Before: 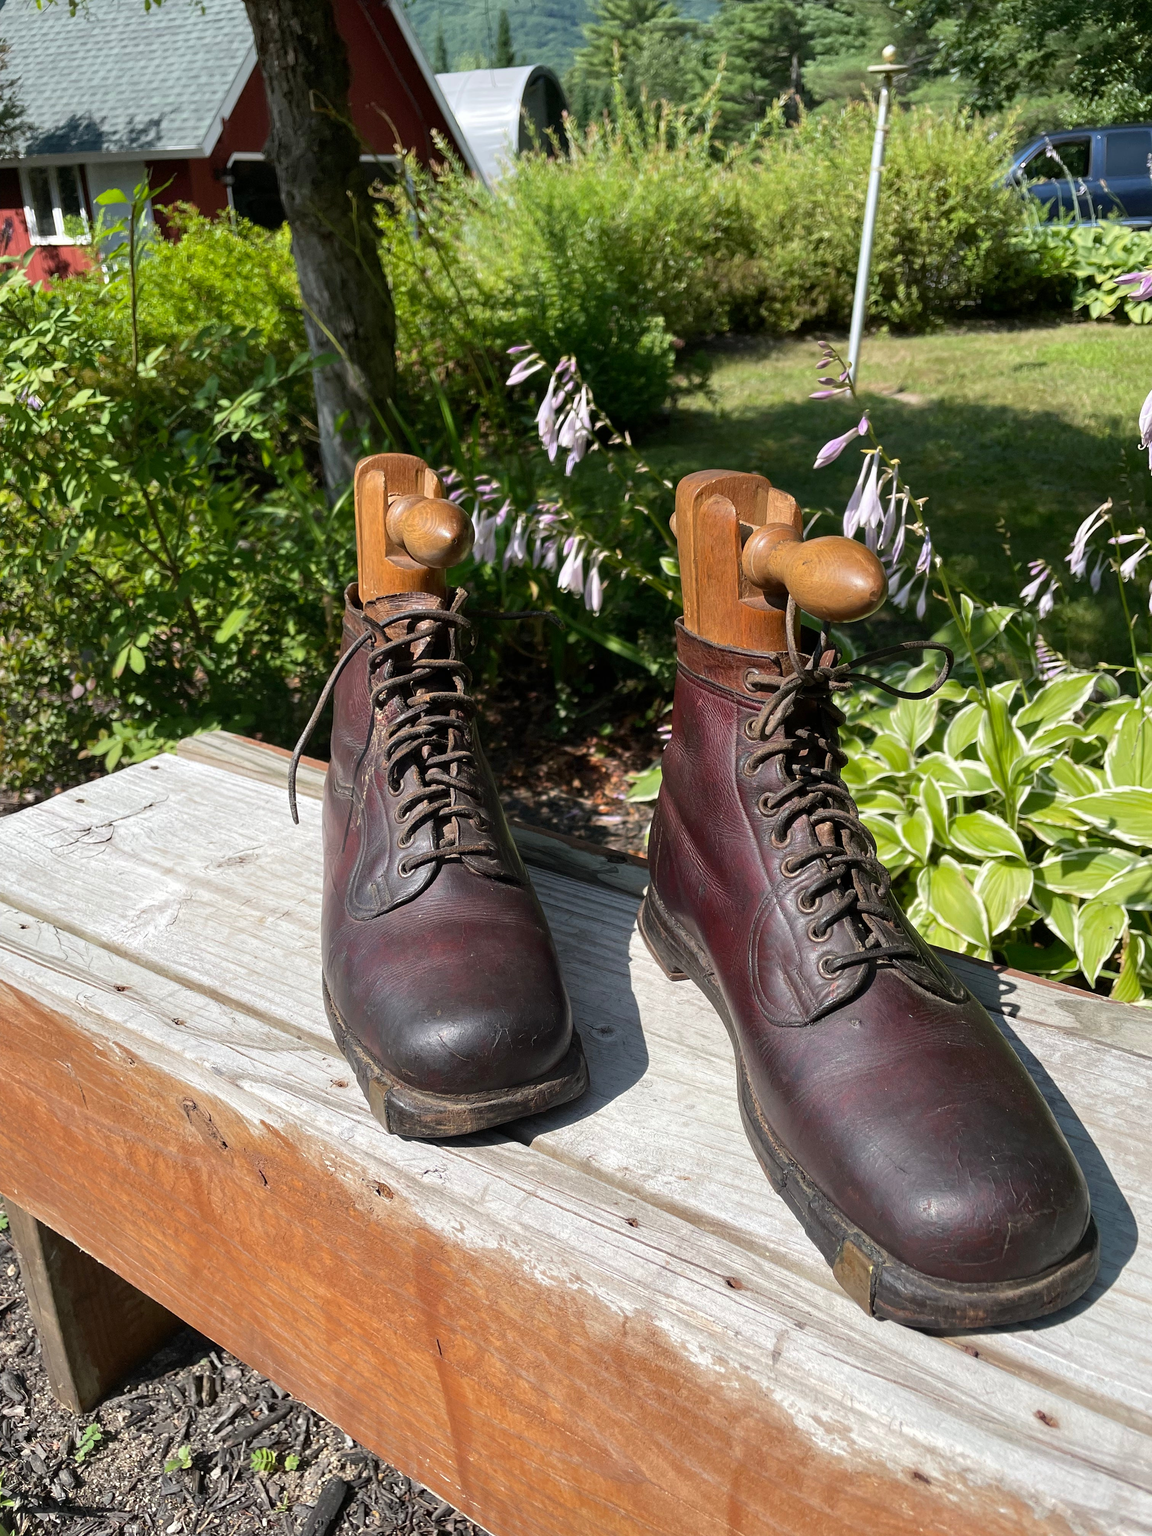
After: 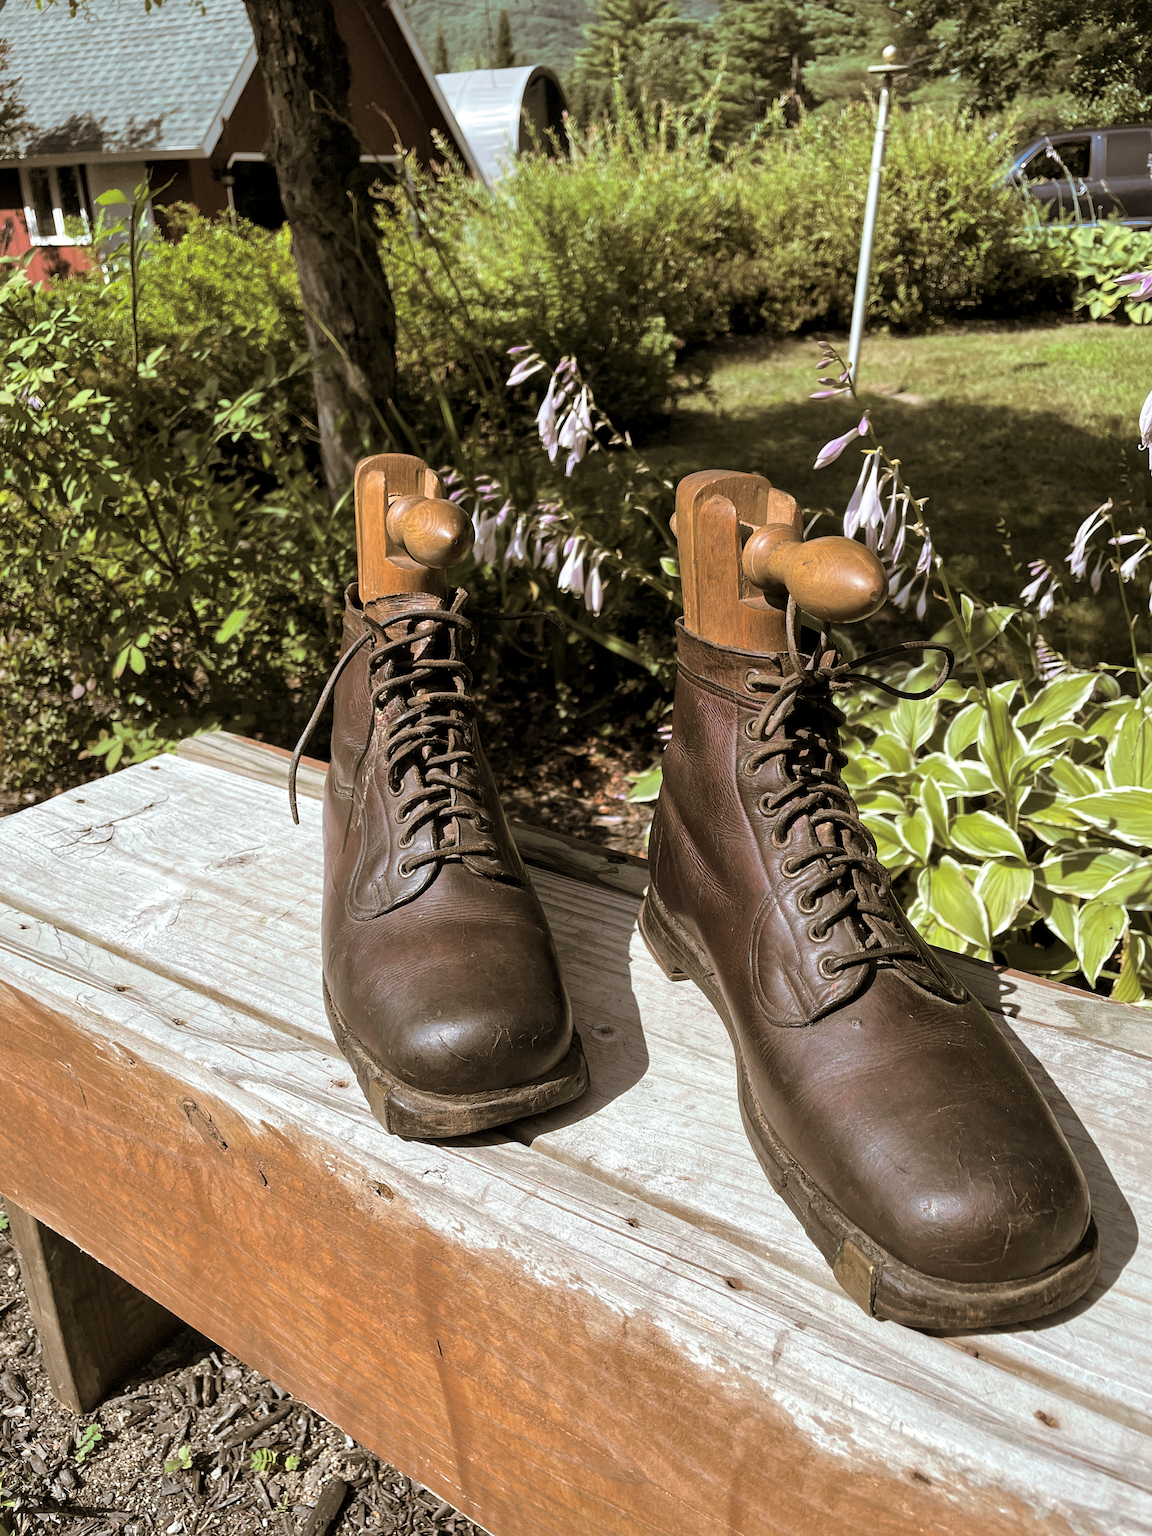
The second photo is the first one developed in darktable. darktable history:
local contrast: mode bilateral grid, contrast 20, coarseness 50, detail 130%, midtone range 0.2
split-toning: shadows › hue 37.98°, highlights › hue 185.58°, balance -55.261
